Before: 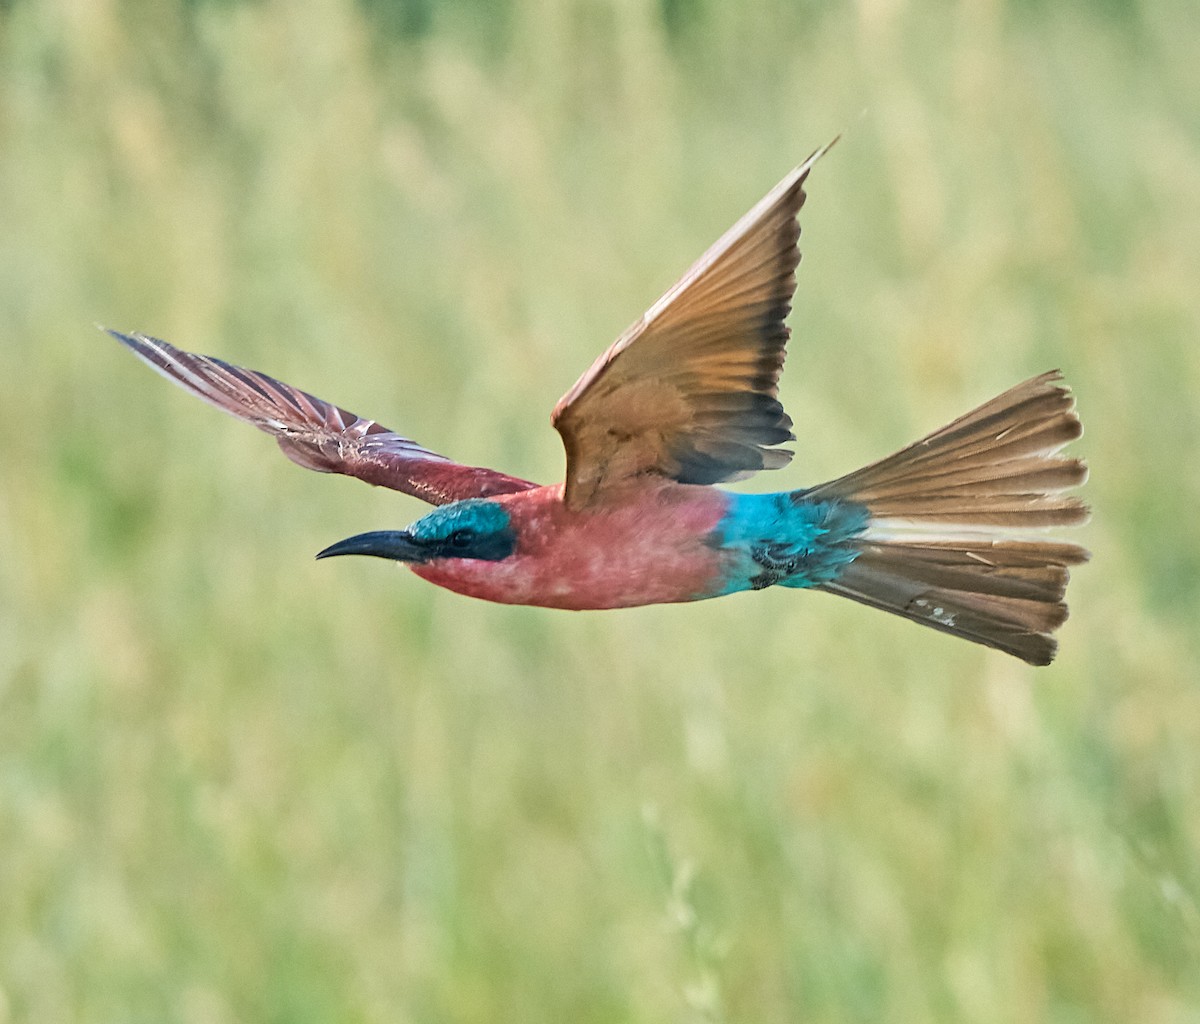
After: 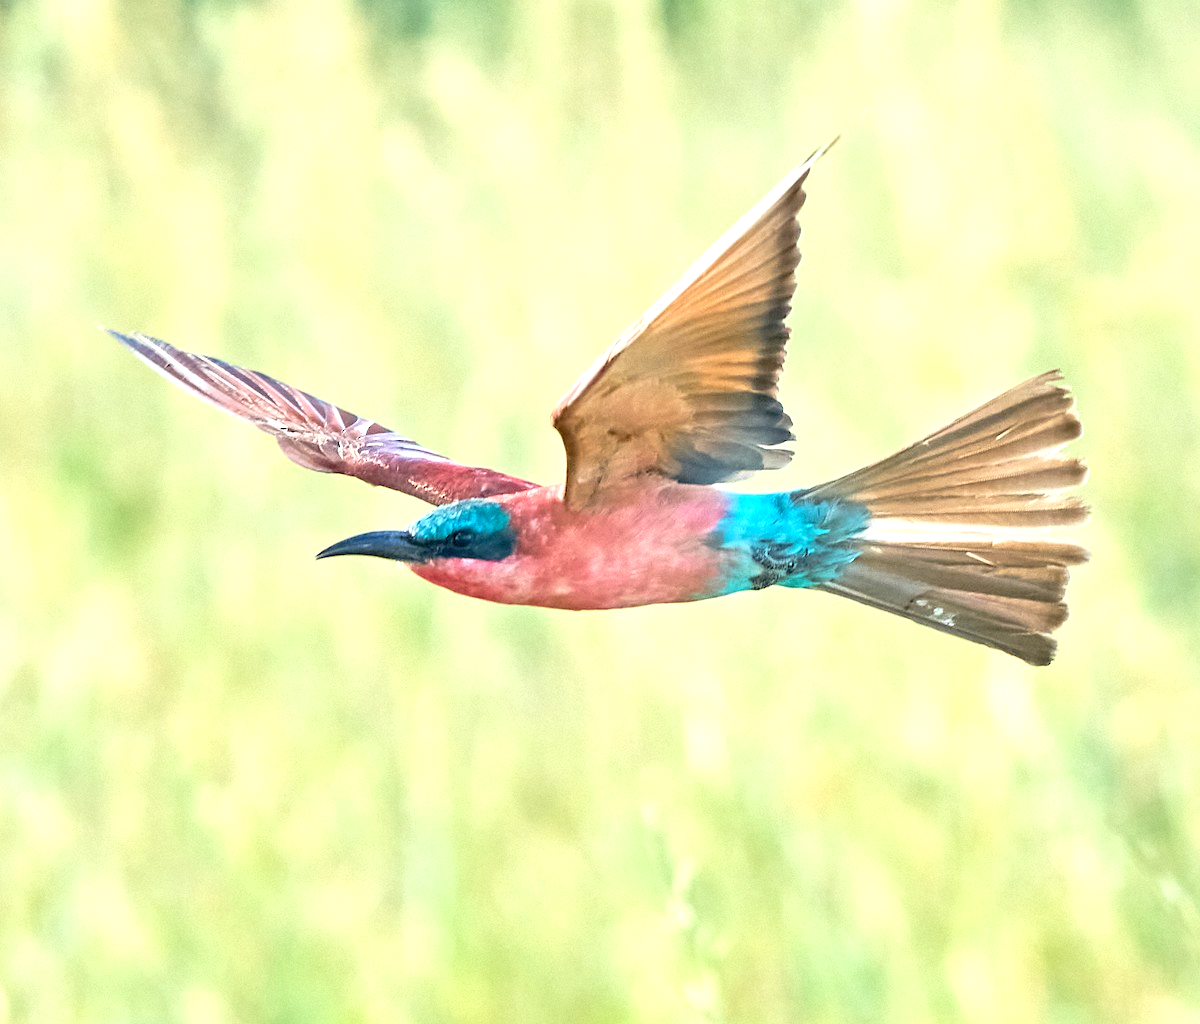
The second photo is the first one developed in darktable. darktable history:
exposure: black level correction 0.001, exposure 0.964 EV, compensate exposure bias true, compensate highlight preservation false
levels: levels [0, 0.478, 1]
